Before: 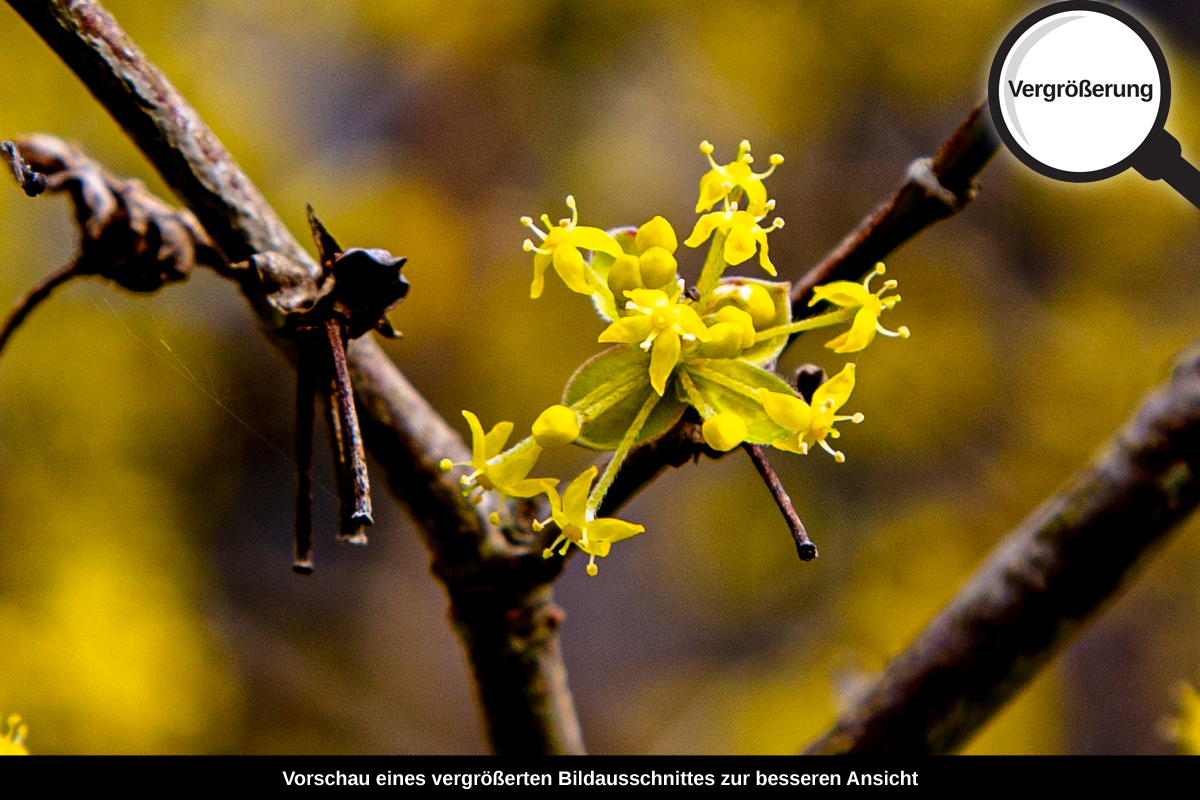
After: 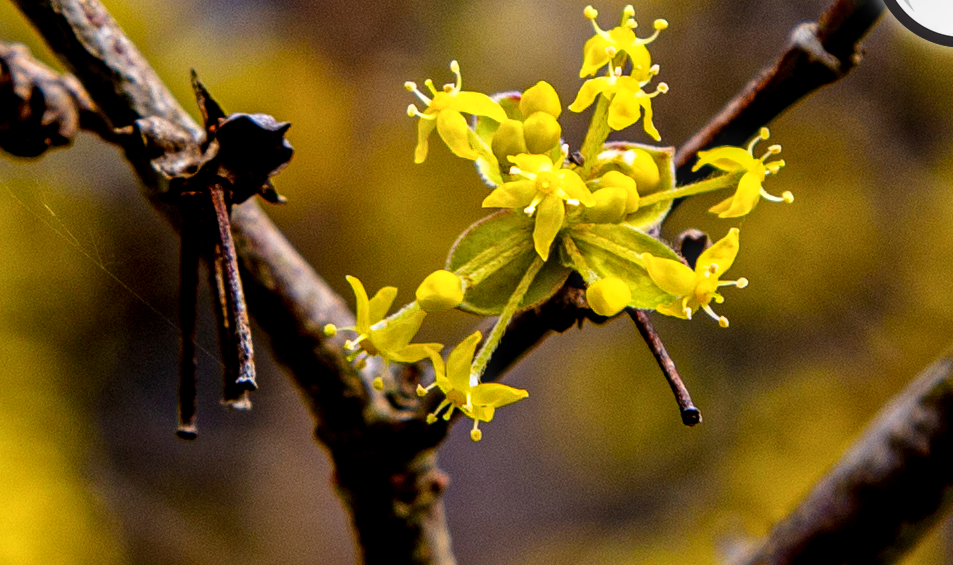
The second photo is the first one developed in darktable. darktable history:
crop: left 9.712%, top 16.928%, right 10.845%, bottom 12.332%
local contrast: on, module defaults
